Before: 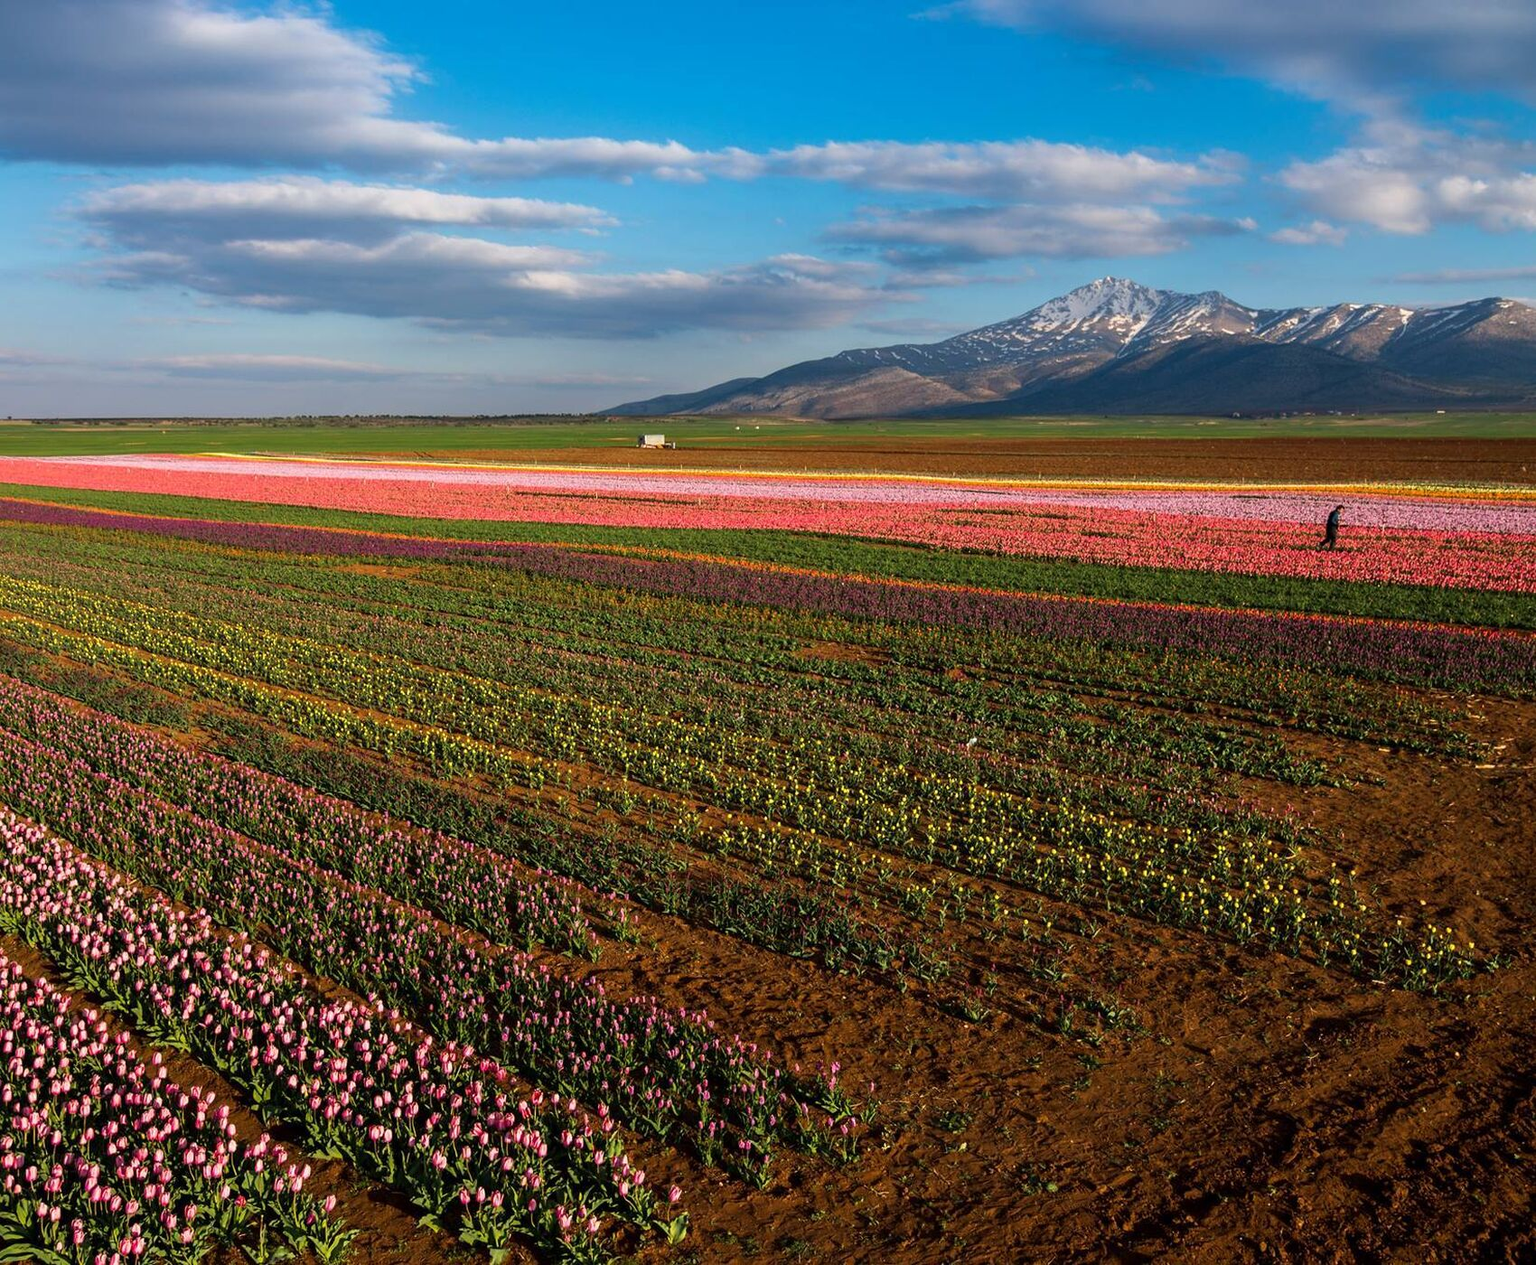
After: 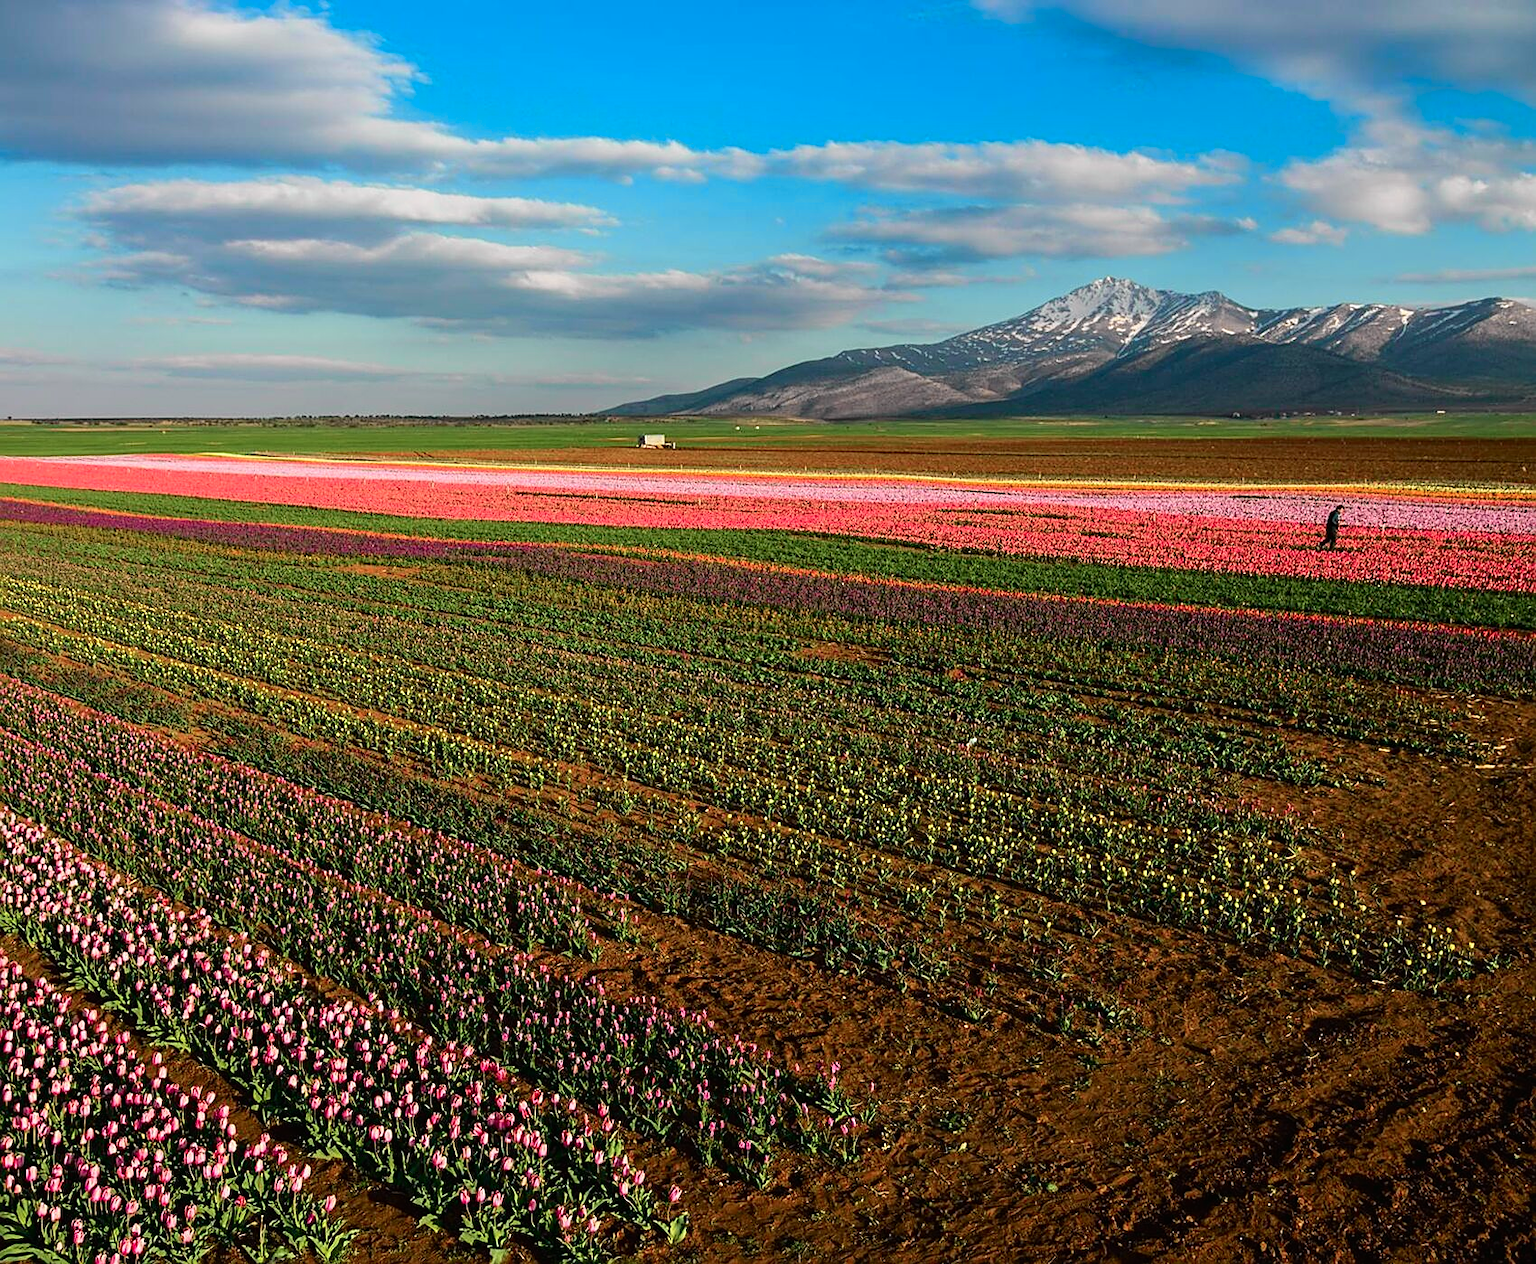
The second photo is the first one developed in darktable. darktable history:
sharpen: on, module defaults
tone curve: curves: ch0 [(0, 0.008) (0.107, 0.091) (0.283, 0.287) (0.461, 0.498) (0.64, 0.679) (0.822, 0.841) (0.998, 0.978)]; ch1 [(0, 0) (0.316, 0.349) (0.466, 0.442) (0.502, 0.5) (0.527, 0.519) (0.561, 0.553) (0.608, 0.629) (0.669, 0.704) (0.859, 0.899) (1, 1)]; ch2 [(0, 0) (0.33, 0.301) (0.421, 0.443) (0.473, 0.498) (0.502, 0.504) (0.522, 0.525) (0.592, 0.61) (0.705, 0.7) (1, 1)], color space Lab, independent channels, preserve colors none
